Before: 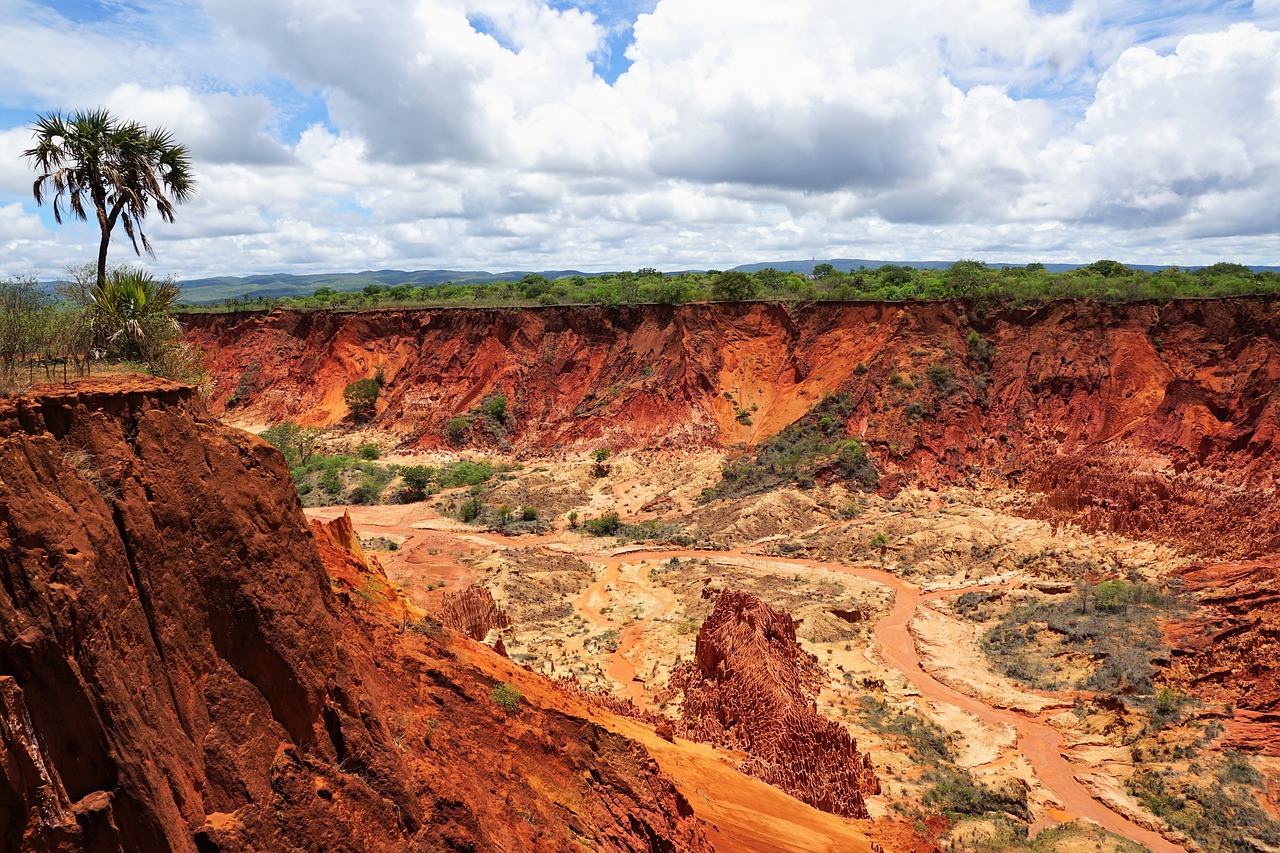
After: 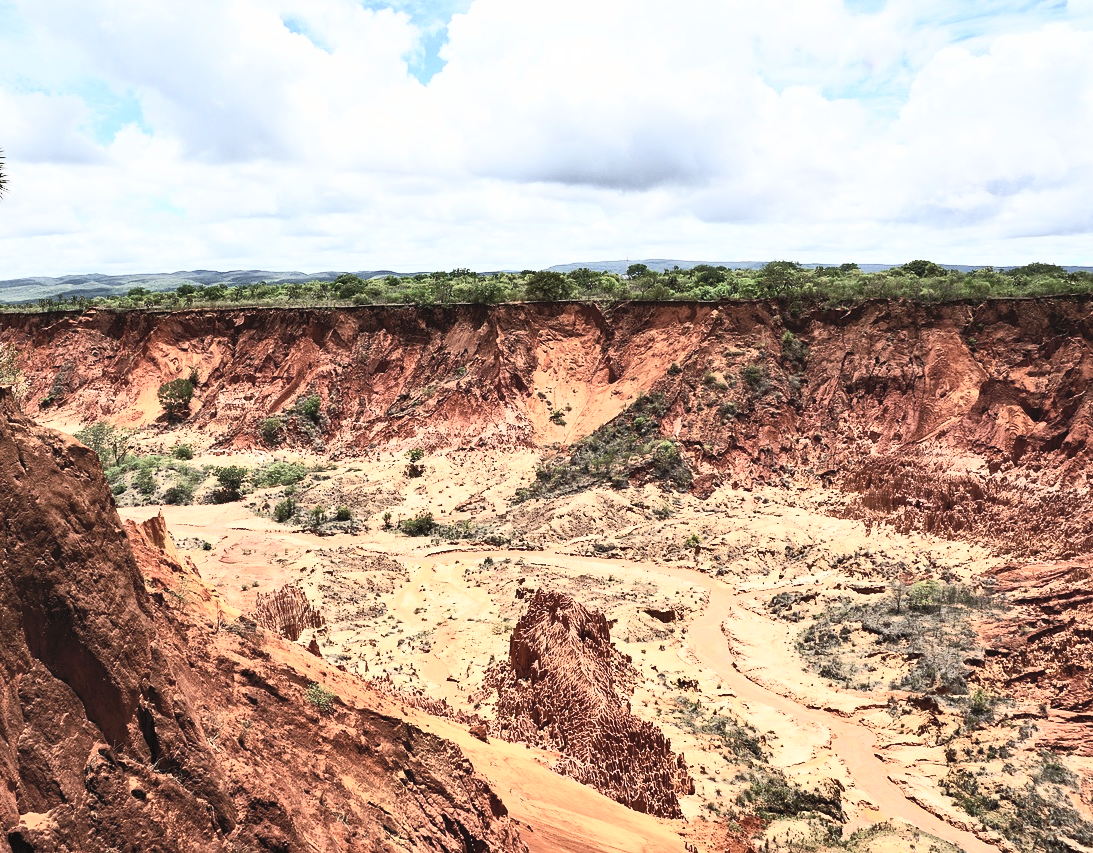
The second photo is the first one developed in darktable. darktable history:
crop and rotate: left 14.584%
contrast brightness saturation: contrast 0.57, brightness 0.57, saturation -0.34
shadows and highlights: soften with gaussian
